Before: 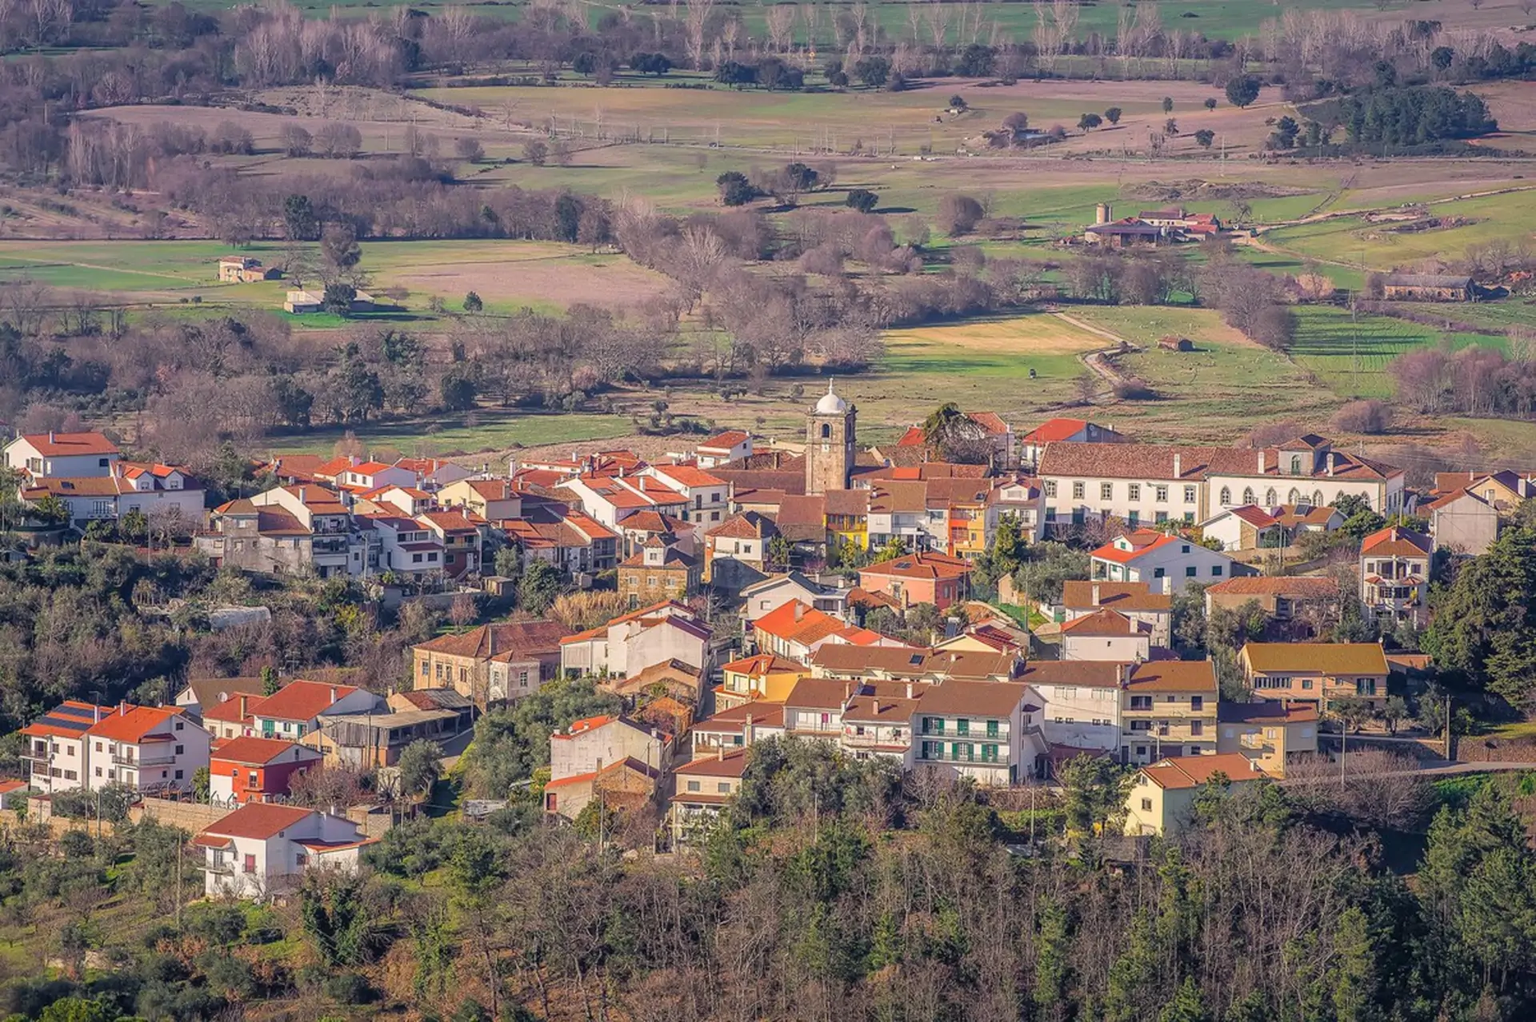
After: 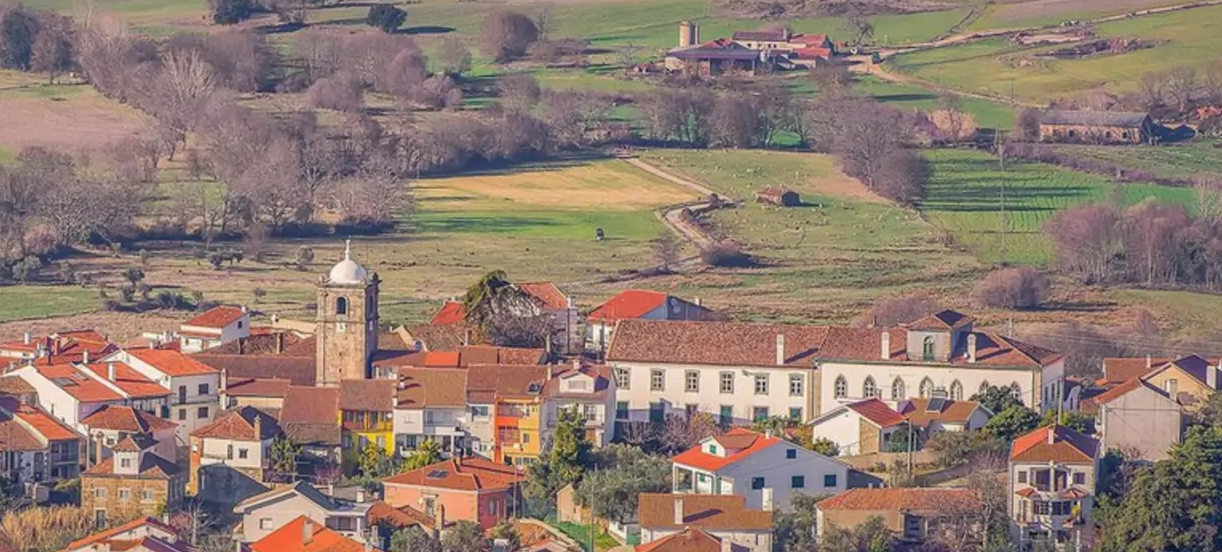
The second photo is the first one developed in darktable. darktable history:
crop: left 36.005%, top 18.293%, right 0.31%, bottom 38.444%
shadows and highlights: on, module defaults
